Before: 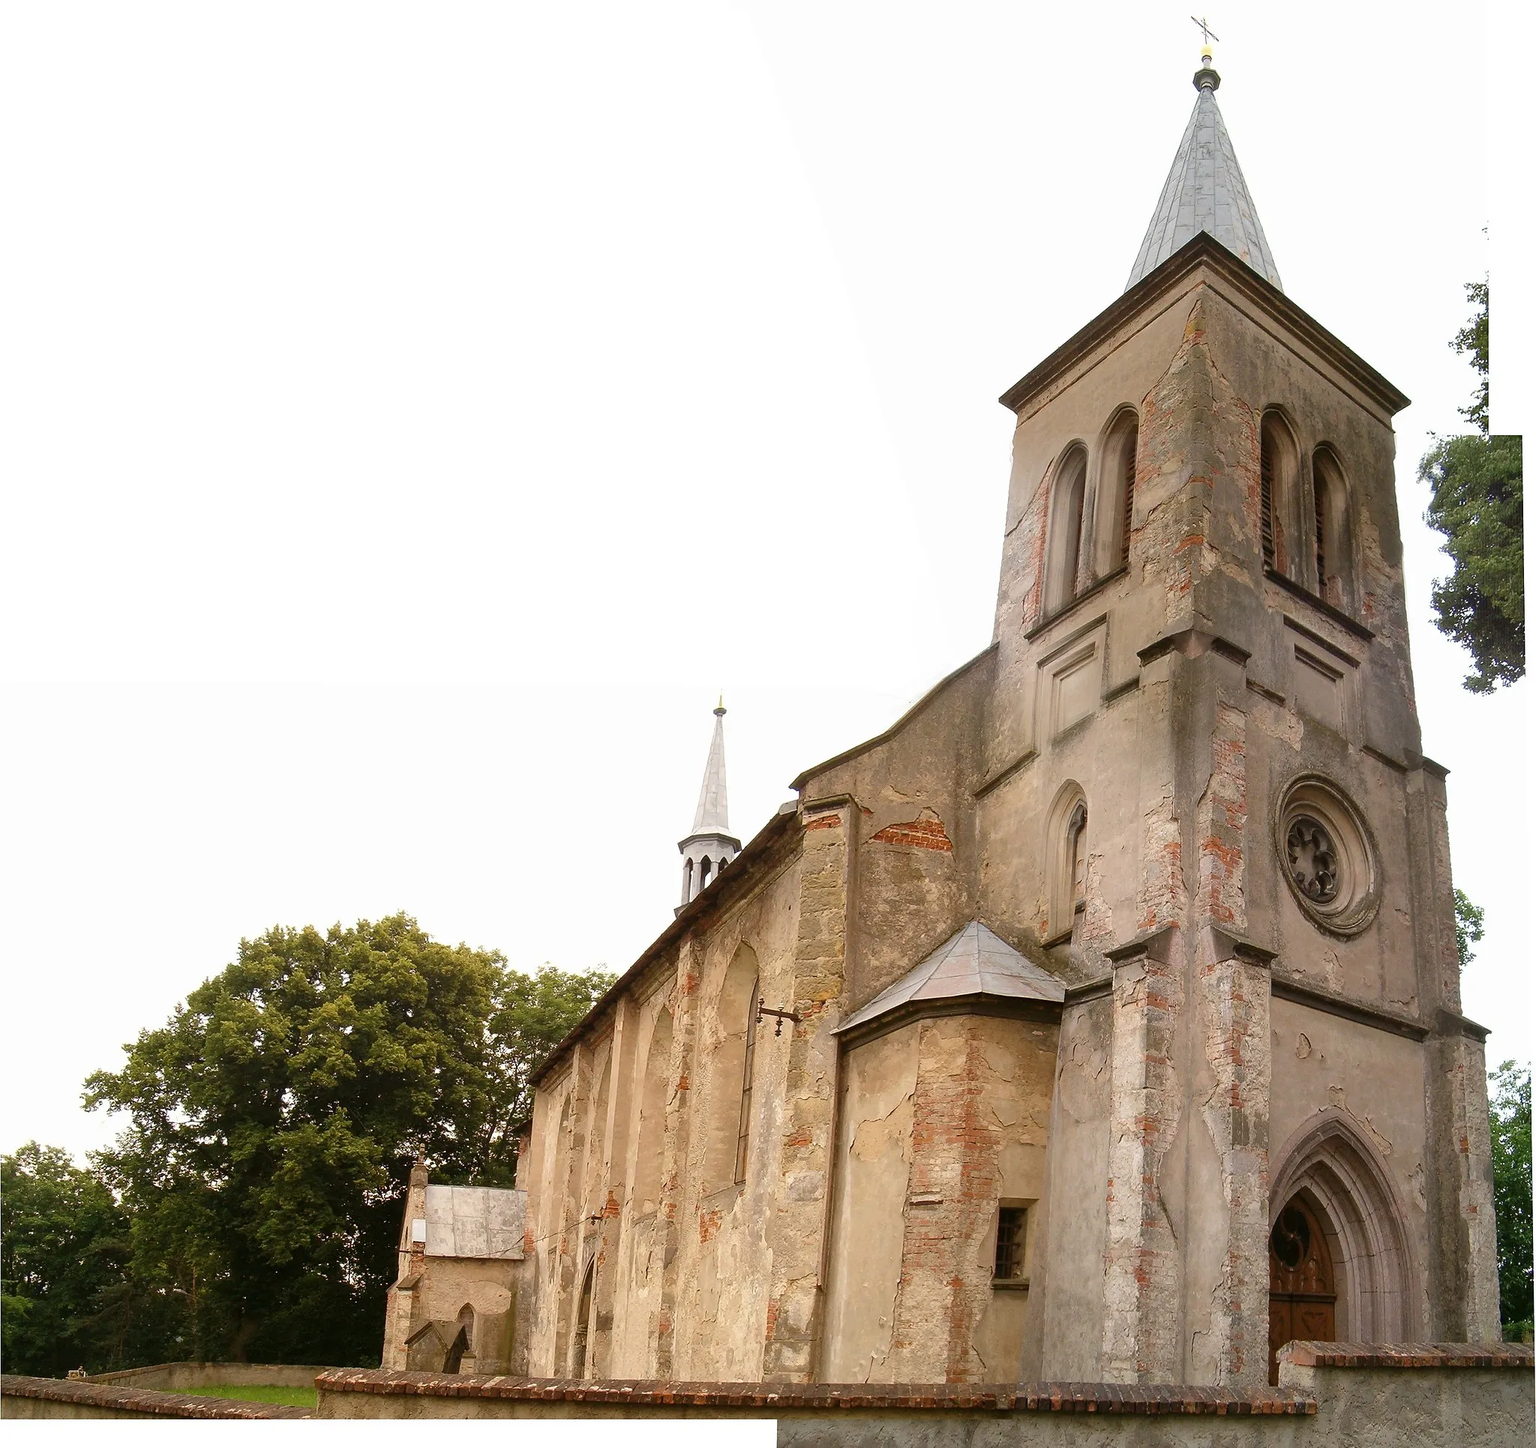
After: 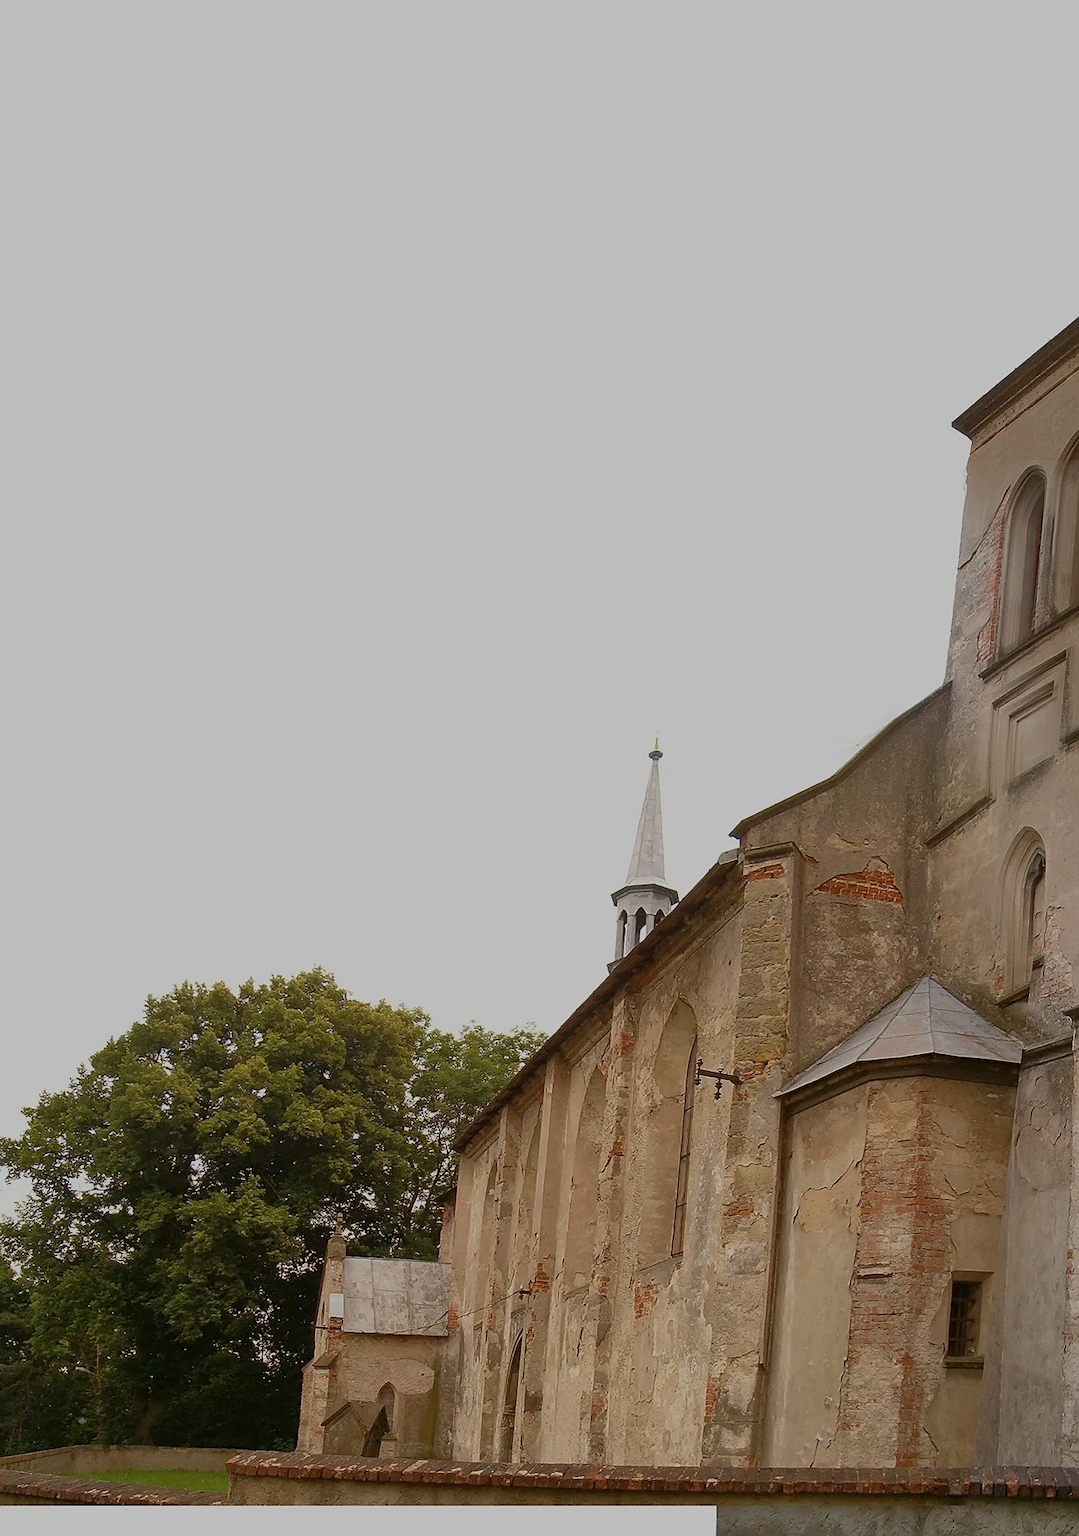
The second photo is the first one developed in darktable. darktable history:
tone equalizer: -8 EV -0.023 EV, -7 EV 0.019 EV, -6 EV -0.008 EV, -5 EV 0.008 EV, -4 EV -0.05 EV, -3 EV -0.232 EV, -2 EV -0.674 EV, -1 EV -0.991 EV, +0 EV -0.958 EV
sharpen: amount 0.213
crop and rotate: left 6.683%, right 27.067%
exposure: compensate highlight preservation false
